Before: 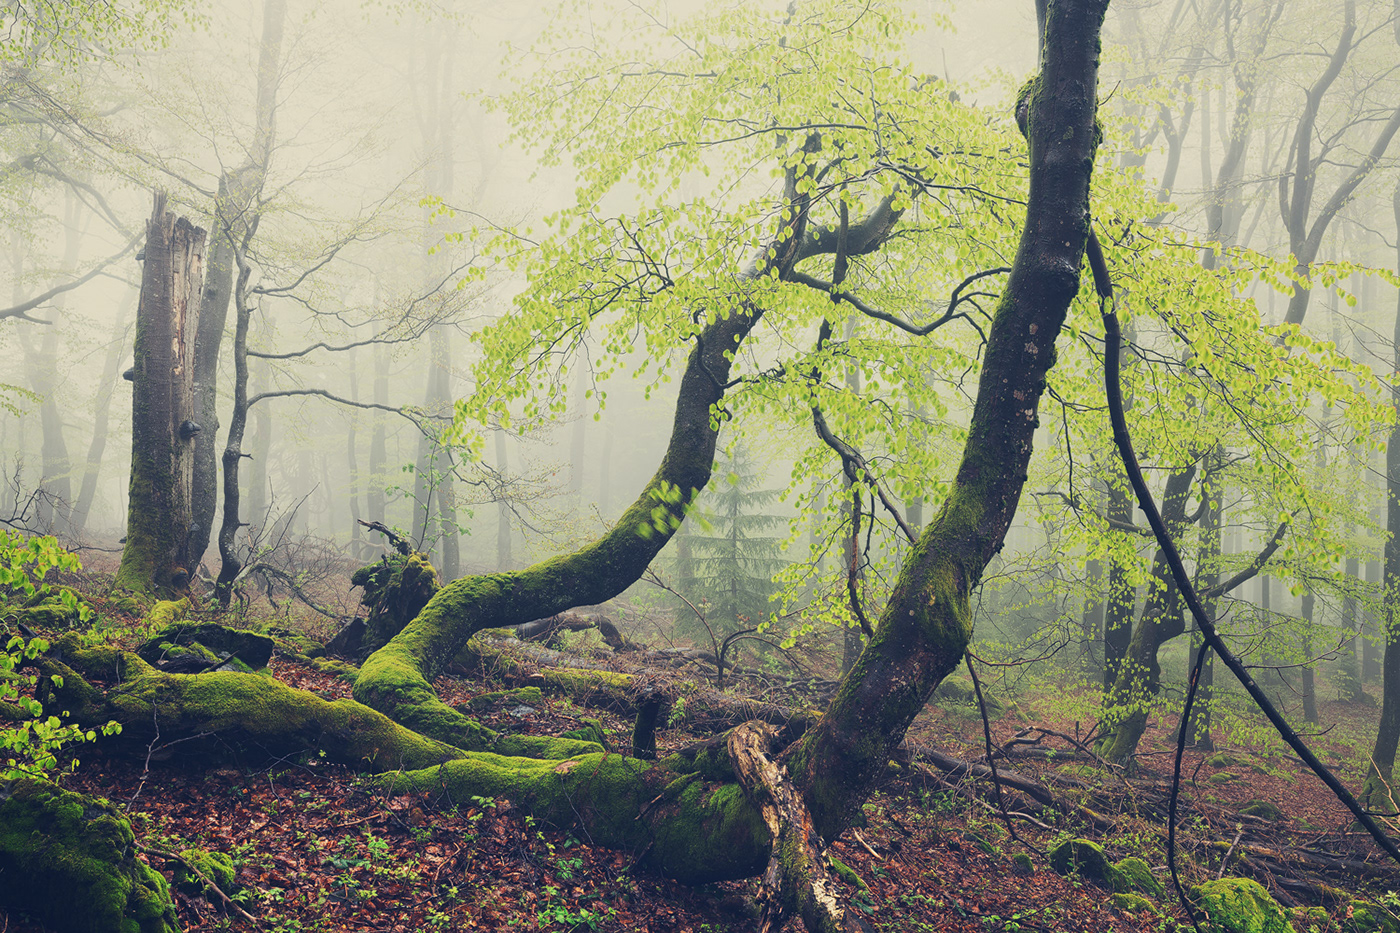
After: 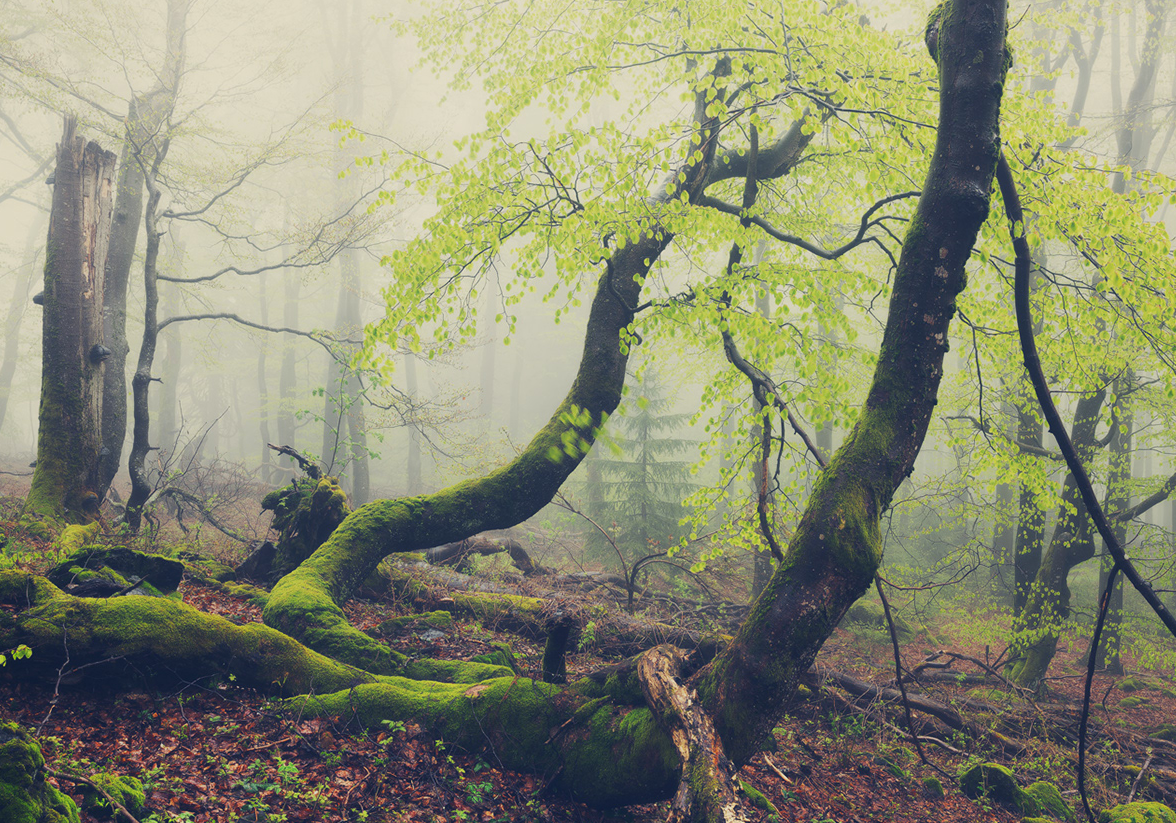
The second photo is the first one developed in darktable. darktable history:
crop: left 6.446%, top 8.188%, right 9.538%, bottom 3.548%
contrast equalizer: octaves 7, y [[0.502, 0.505, 0.512, 0.529, 0.564, 0.588], [0.5 ×6], [0.502, 0.505, 0.512, 0.529, 0.564, 0.588], [0, 0.001, 0.001, 0.004, 0.008, 0.011], [0, 0.001, 0.001, 0.004, 0.008, 0.011]], mix -1
